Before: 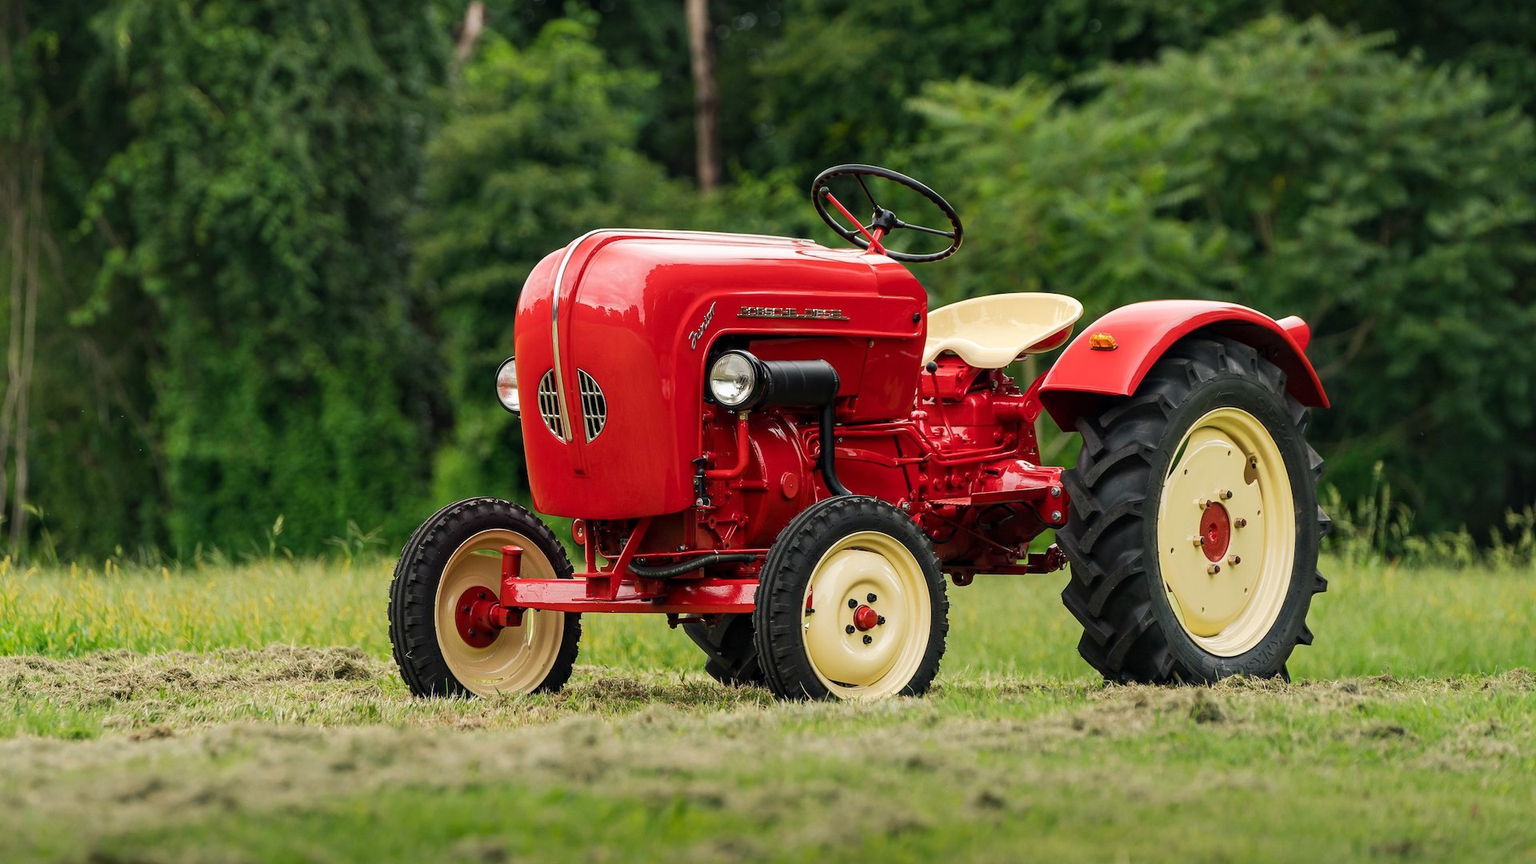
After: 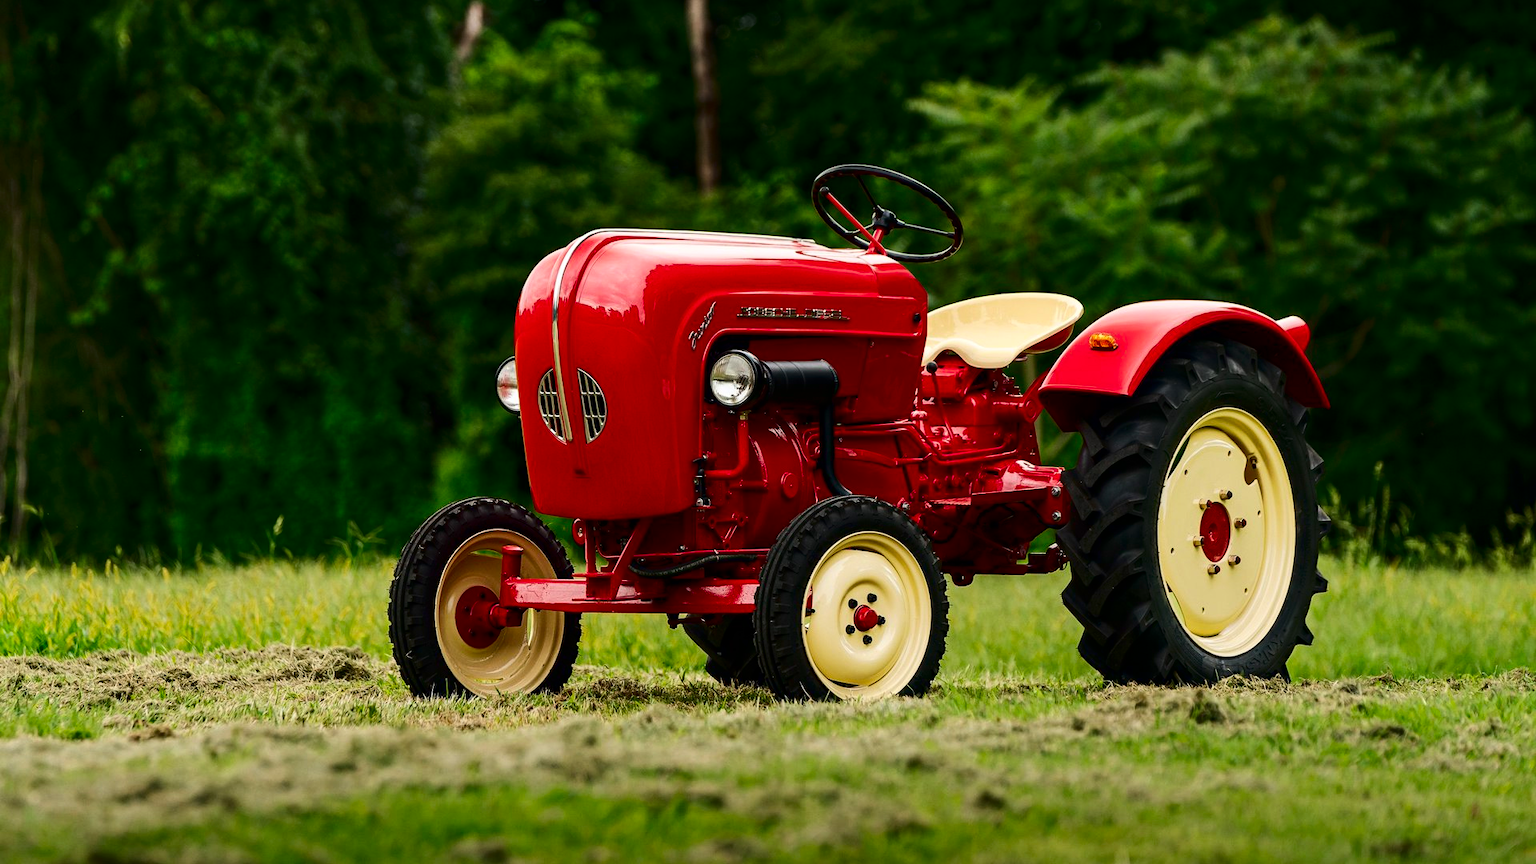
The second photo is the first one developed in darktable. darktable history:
contrast brightness saturation: contrast 0.221, brightness -0.19, saturation 0.242
